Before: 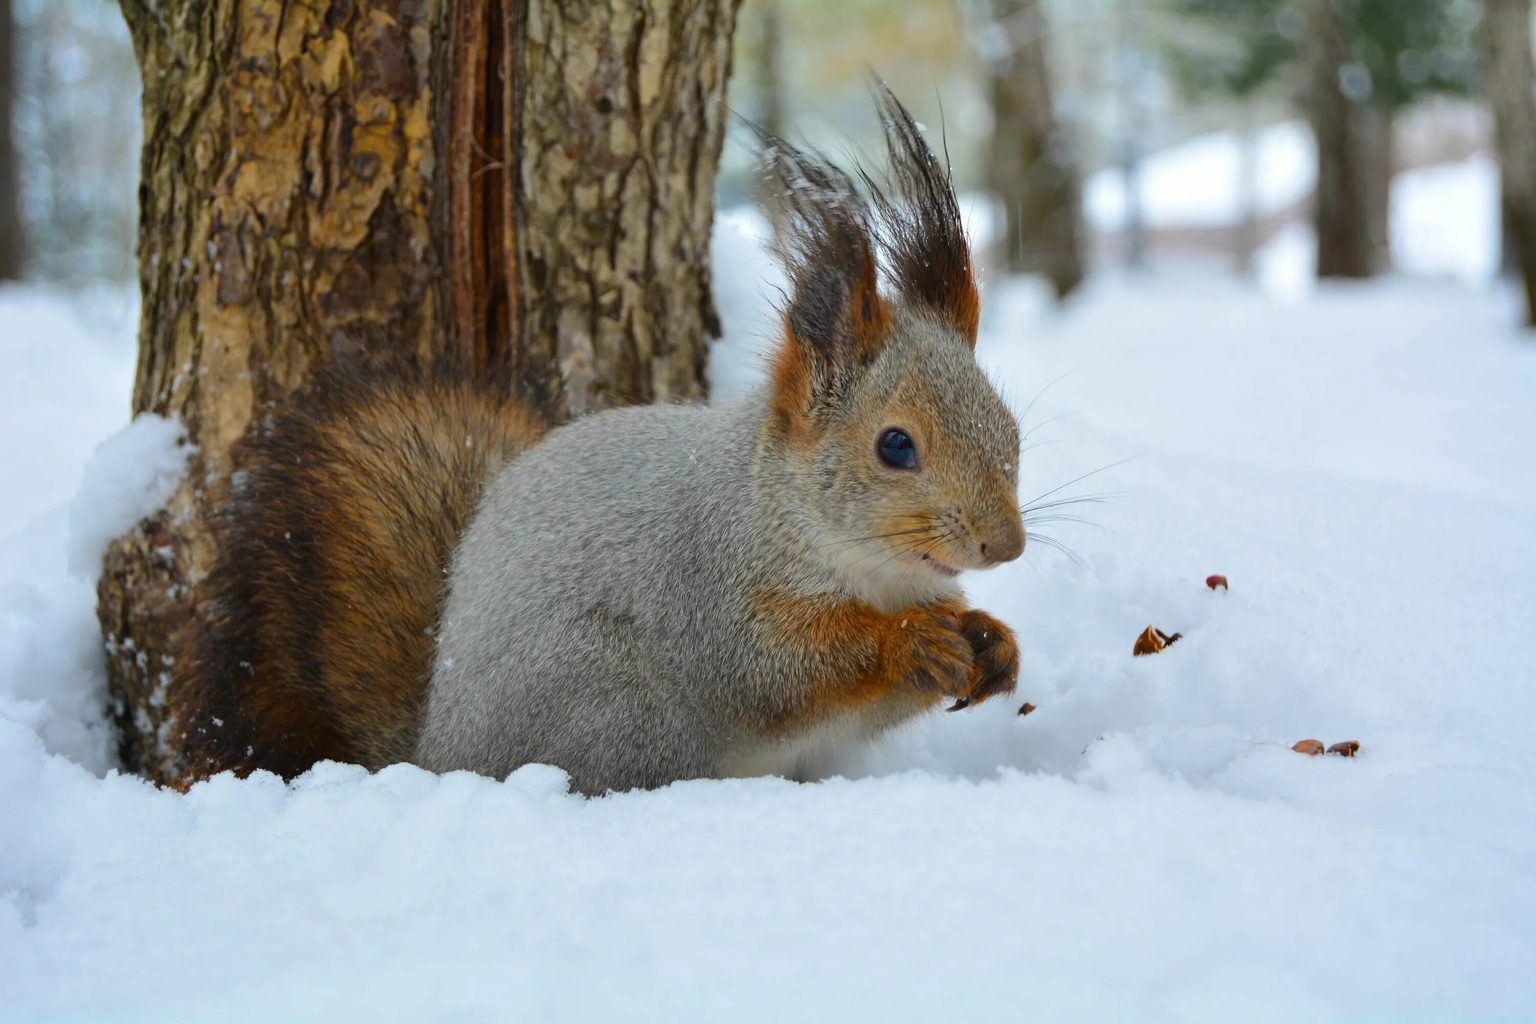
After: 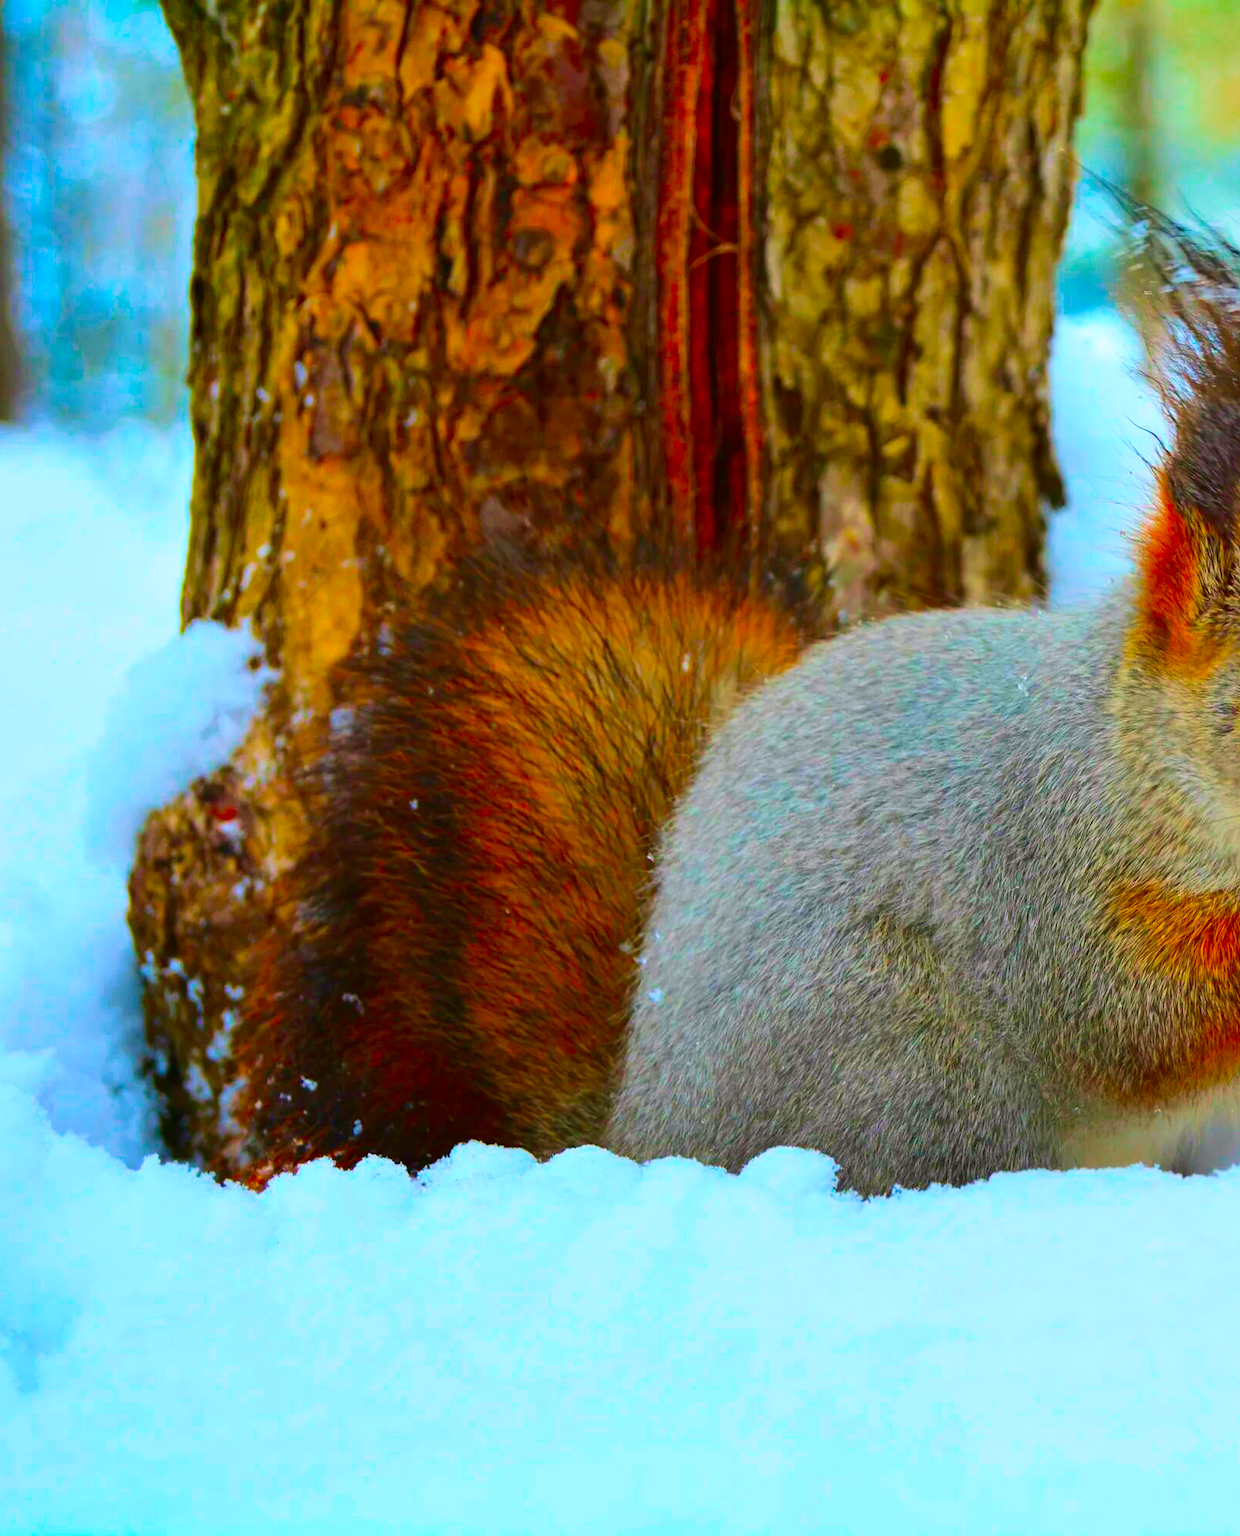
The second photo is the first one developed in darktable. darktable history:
color correction: highlights a* 1.69, highlights b* -1.64, saturation 2.44
tone curve: curves: ch0 [(0, 0) (0.091, 0.077) (0.517, 0.574) (0.745, 0.82) (0.844, 0.908) (0.909, 0.942) (1, 0.973)]; ch1 [(0, 0) (0.437, 0.404) (0.5, 0.5) (0.534, 0.546) (0.58, 0.603) (0.616, 0.649) (1, 1)]; ch2 [(0, 0) (0.442, 0.415) (0.5, 0.5) (0.535, 0.547) (0.585, 0.62) (1, 1)], color space Lab, independent channels, preserve colors none
velvia: strength 44.76%
crop: left 0.786%, right 45.434%, bottom 0.089%
